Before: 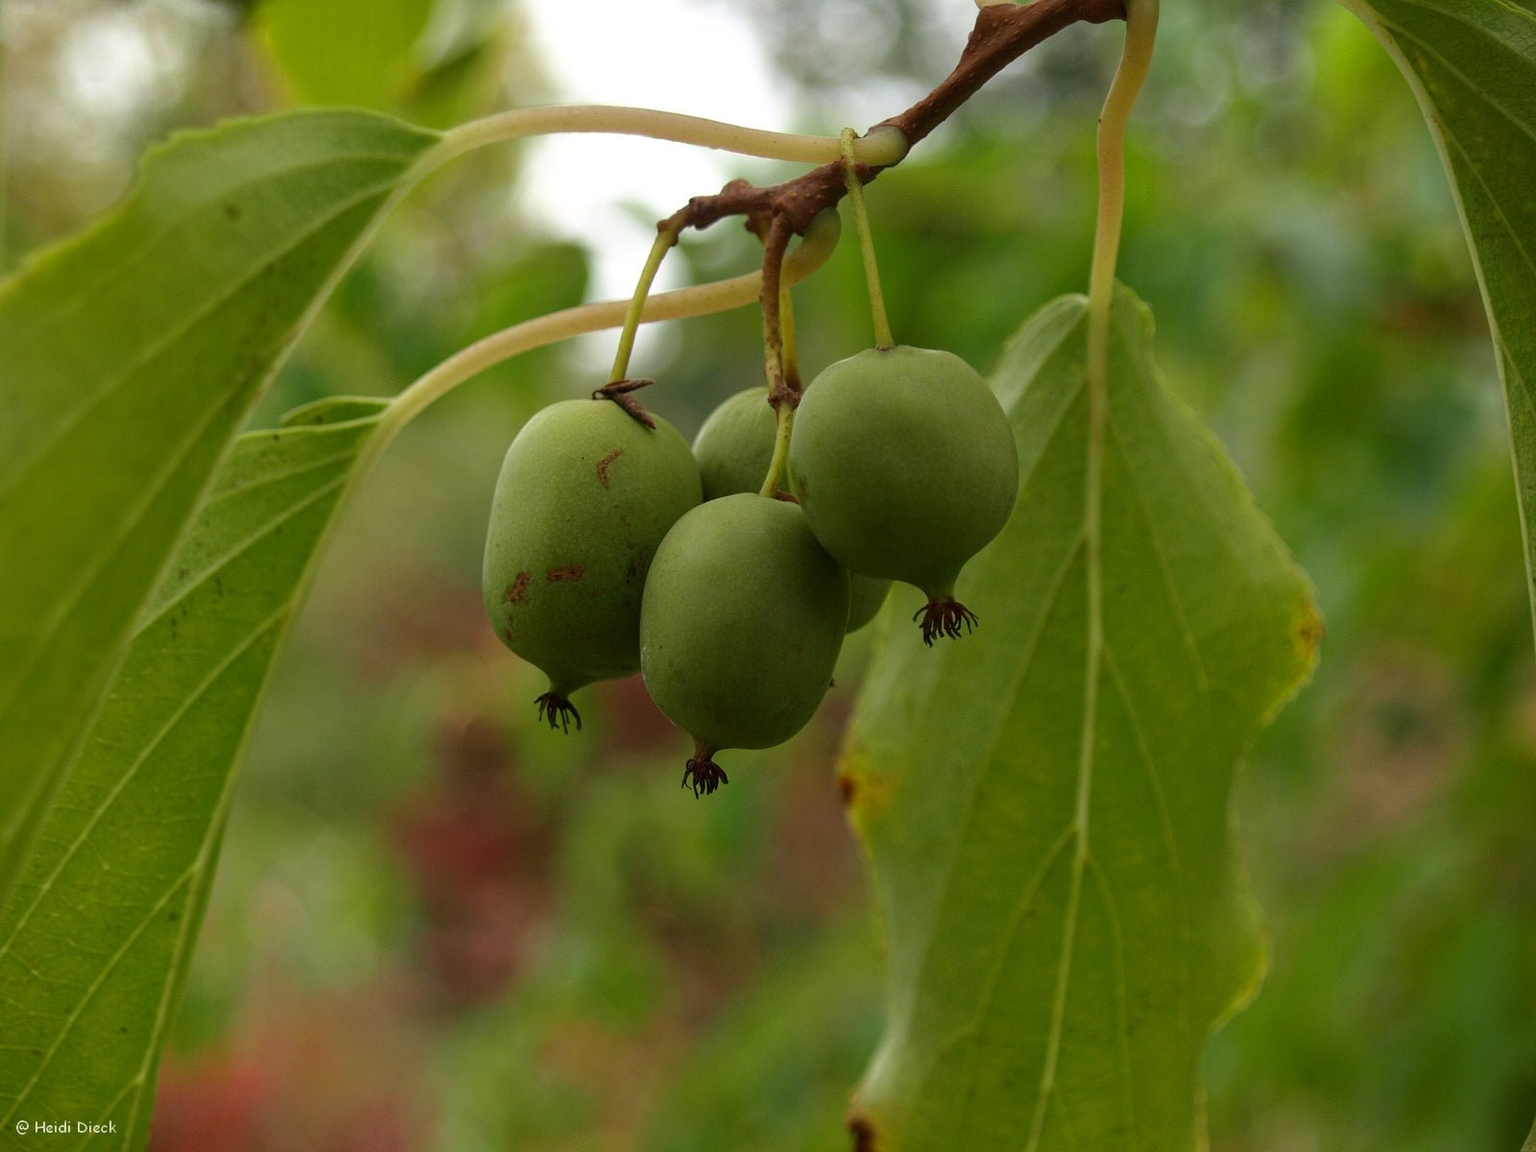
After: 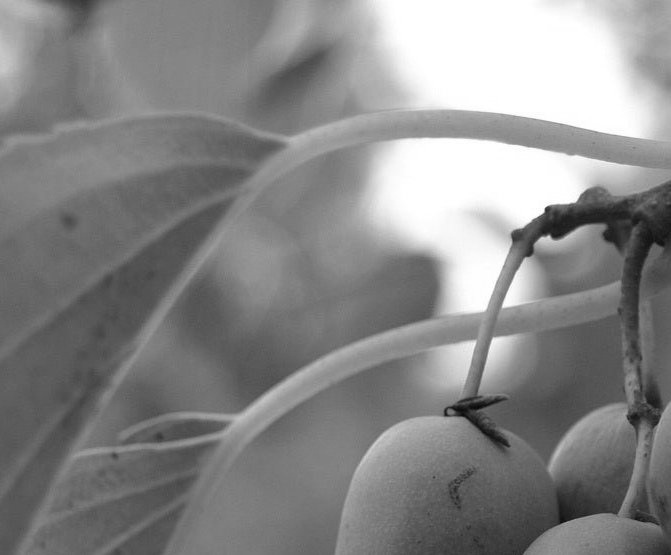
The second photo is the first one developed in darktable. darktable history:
monochrome: a 2.21, b -1.33, size 2.2
crop and rotate: left 10.817%, top 0.062%, right 47.194%, bottom 53.626%
